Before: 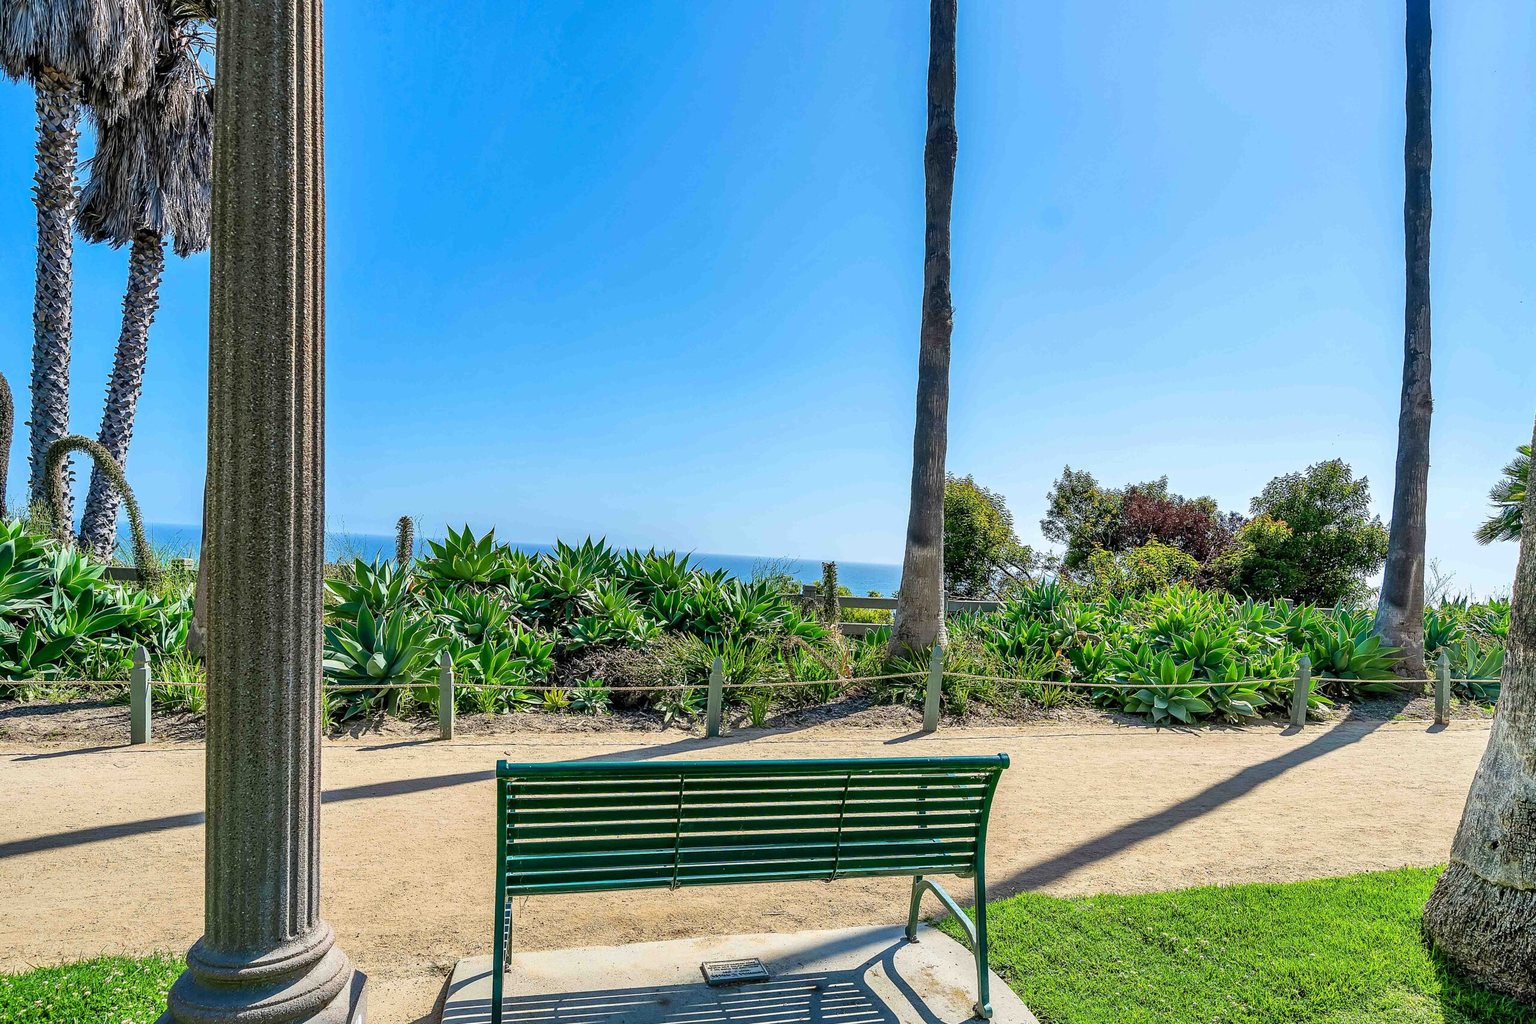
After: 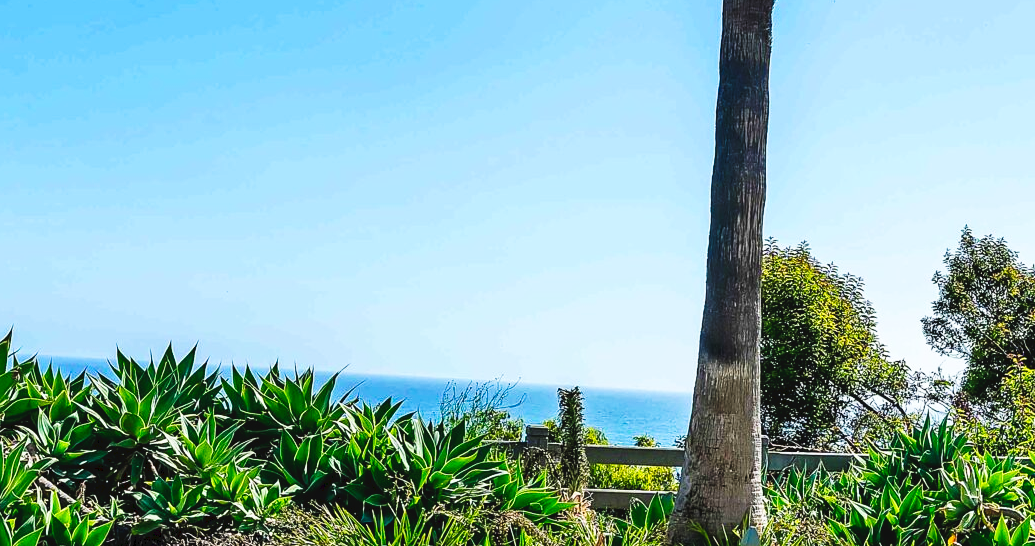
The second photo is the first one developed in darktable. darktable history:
crop: left 31.751%, top 32.172%, right 27.8%, bottom 35.83%
tone equalizer: on, module defaults
tone curve: curves: ch0 [(0, 0) (0.003, 0.047) (0.011, 0.047) (0.025, 0.049) (0.044, 0.051) (0.069, 0.055) (0.1, 0.066) (0.136, 0.089) (0.177, 0.12) (0.224, 0.155) (0.277, 0.205) (0.335, 0.281) (0.399, 0.37) (0.468, 0.47) (0.543, 0.574) (0.623, 0.687) (0.709, 0.801) (0.801, 0.89) (0.898, 0.963) (1, 1)], preserve colors none
